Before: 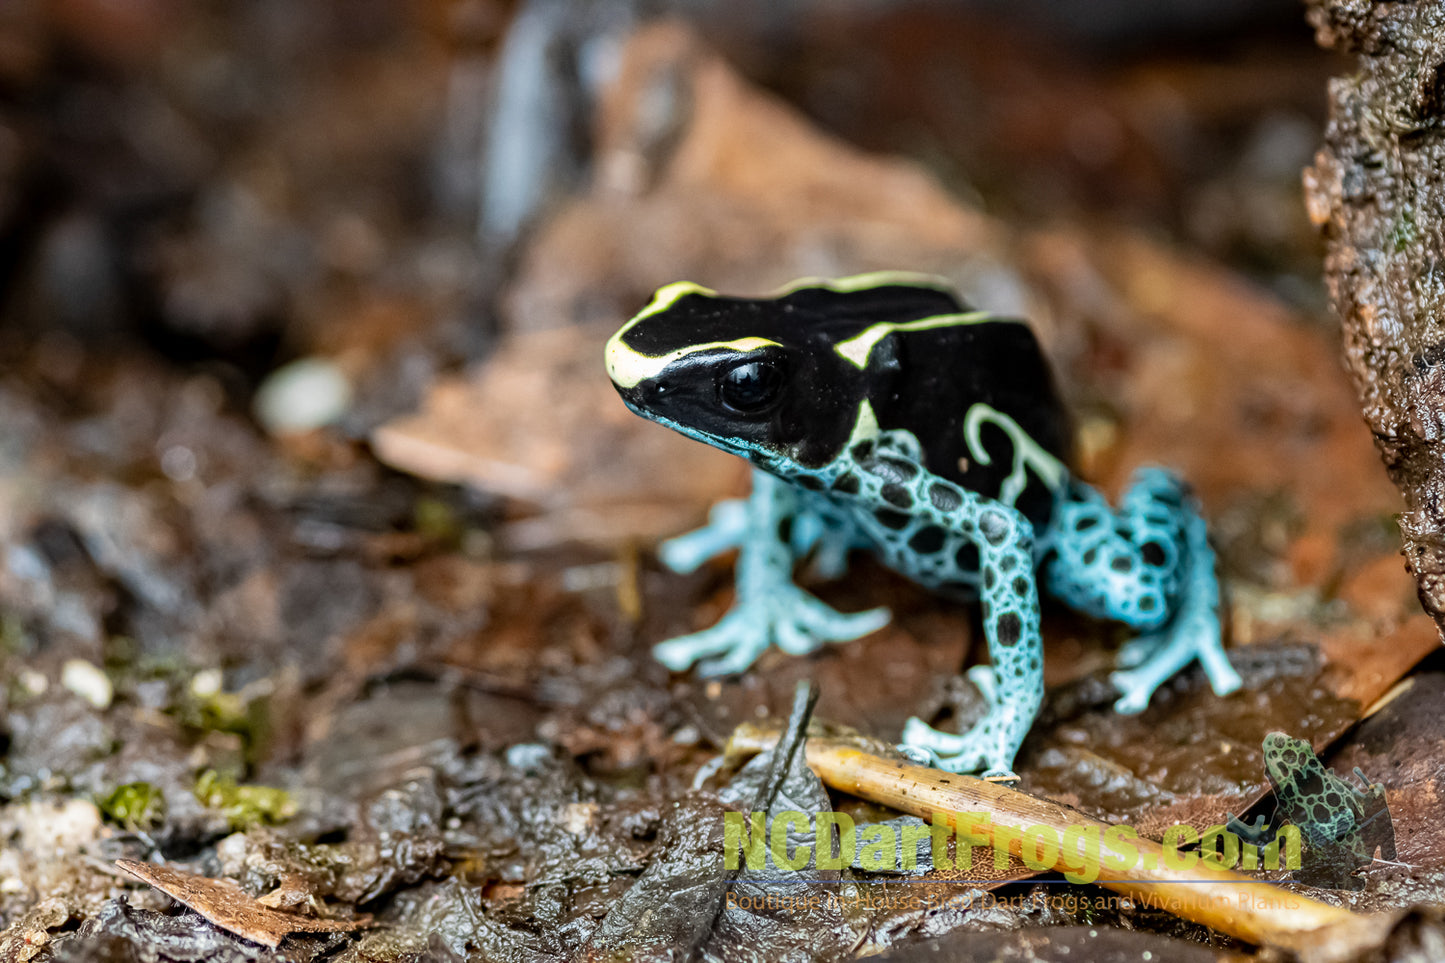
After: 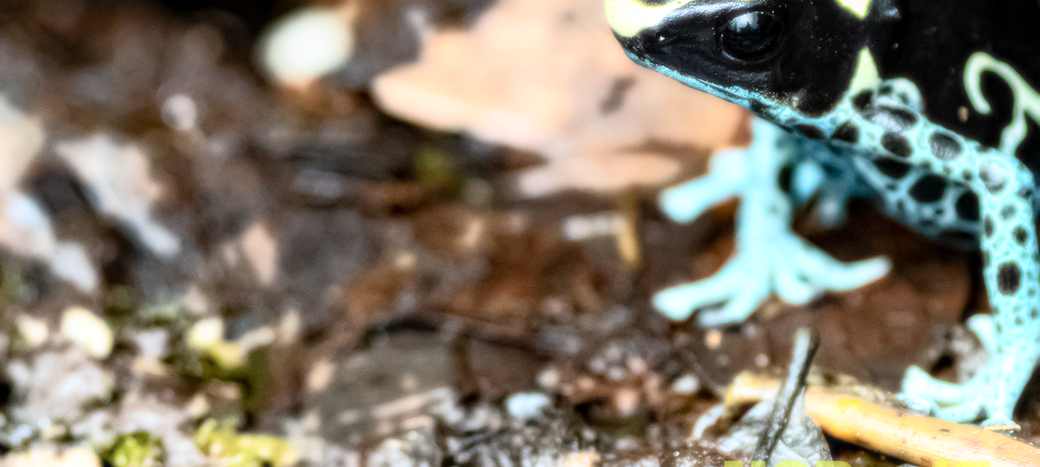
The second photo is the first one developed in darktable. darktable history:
crop: top 36.498%, right 27.964%, bottom 14.995%
bloom: size 0%, threshold 54.82%, strength 8.31%
